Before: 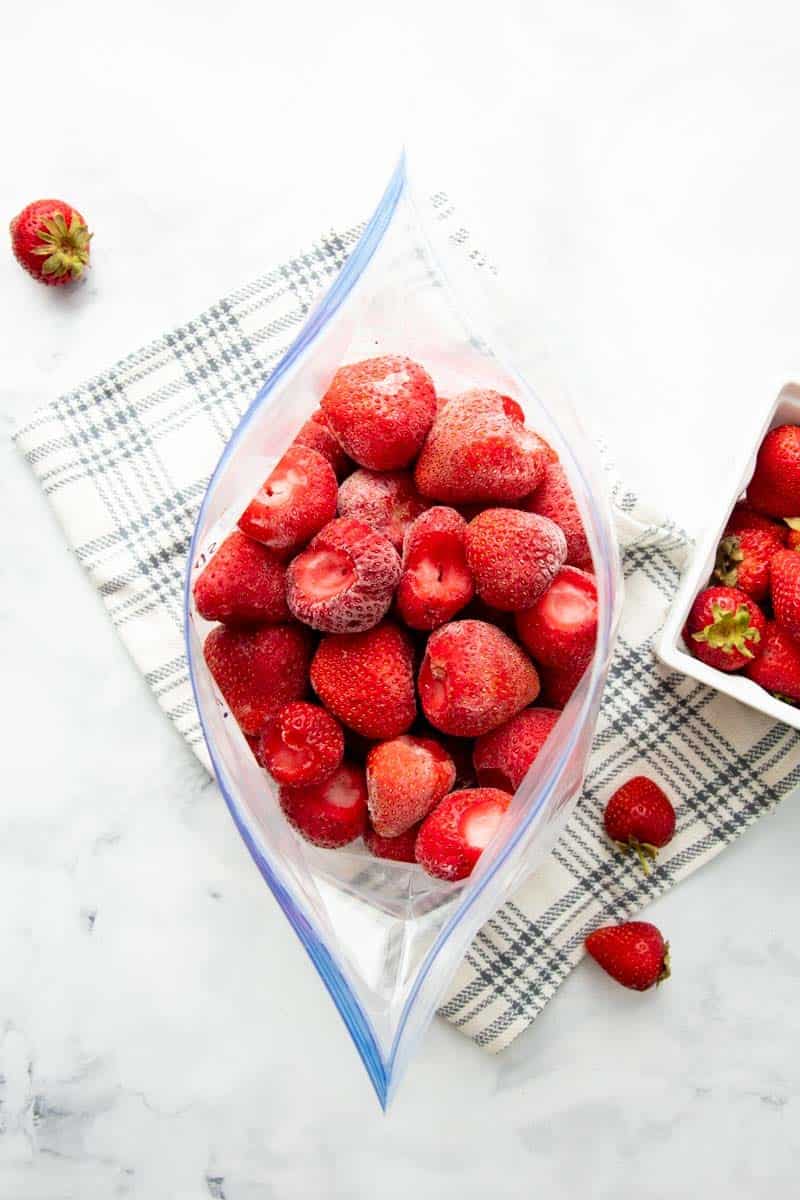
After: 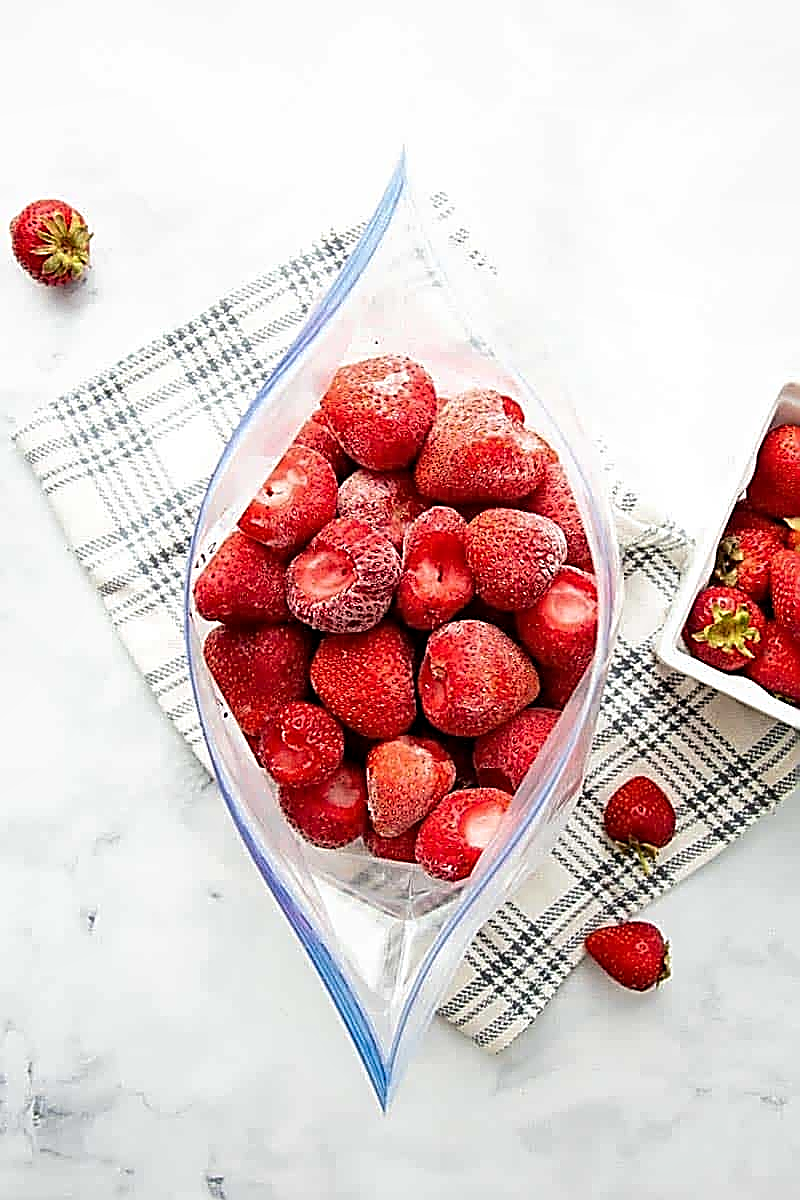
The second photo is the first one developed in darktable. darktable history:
sharpen: amount 2
local contrast: highlights 100%, shadows 100%, detail 120%, midtone range 0.2
